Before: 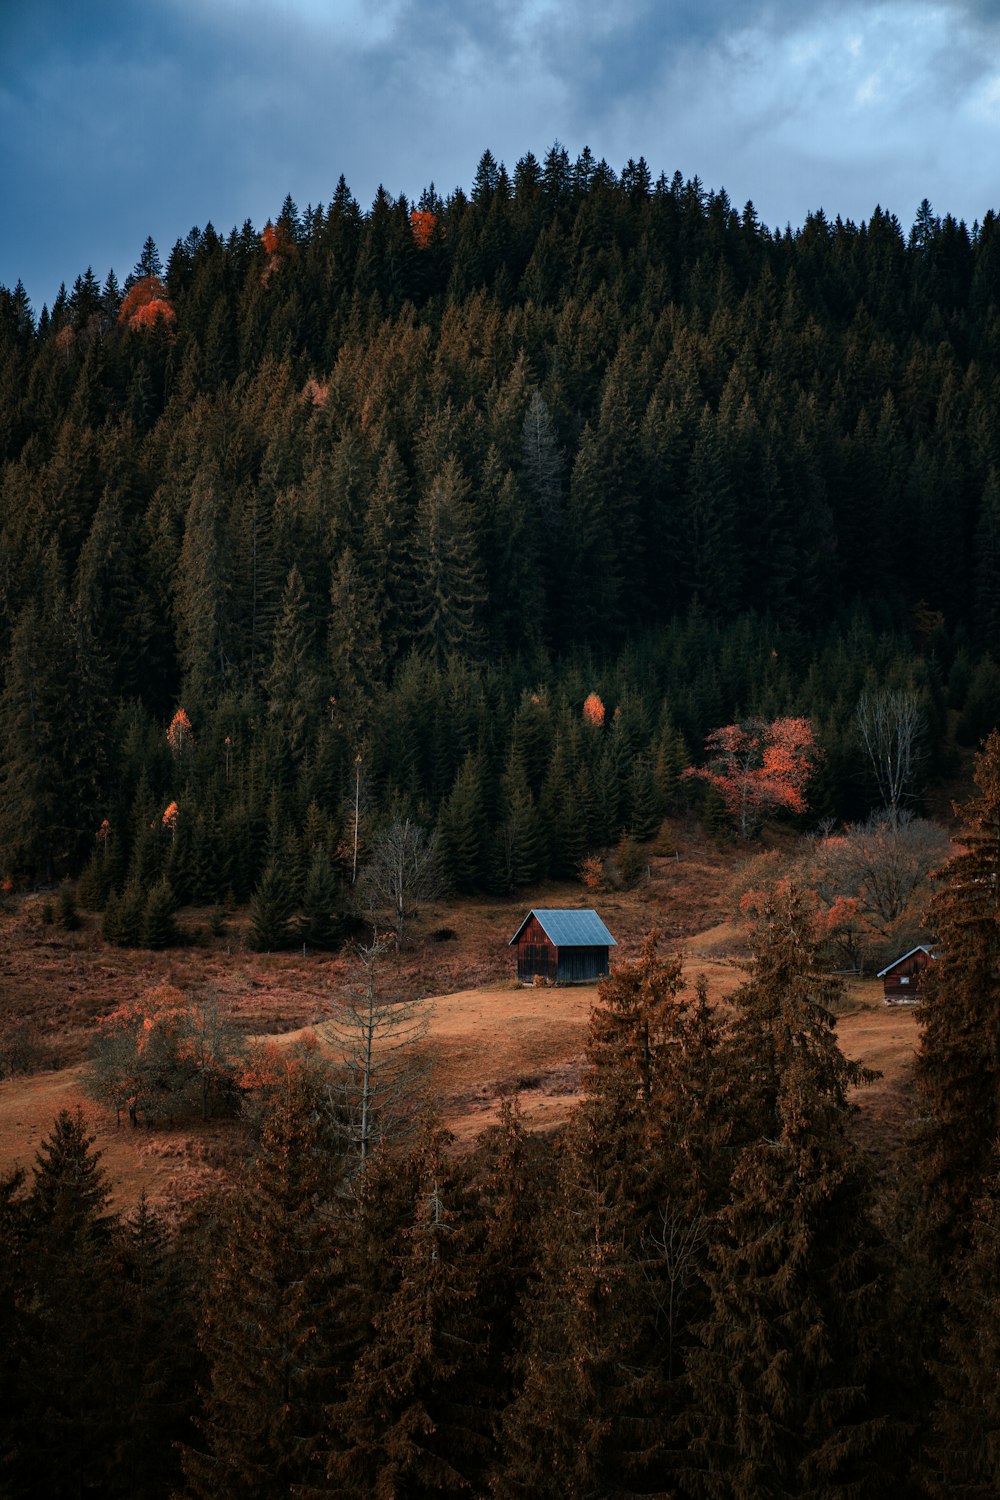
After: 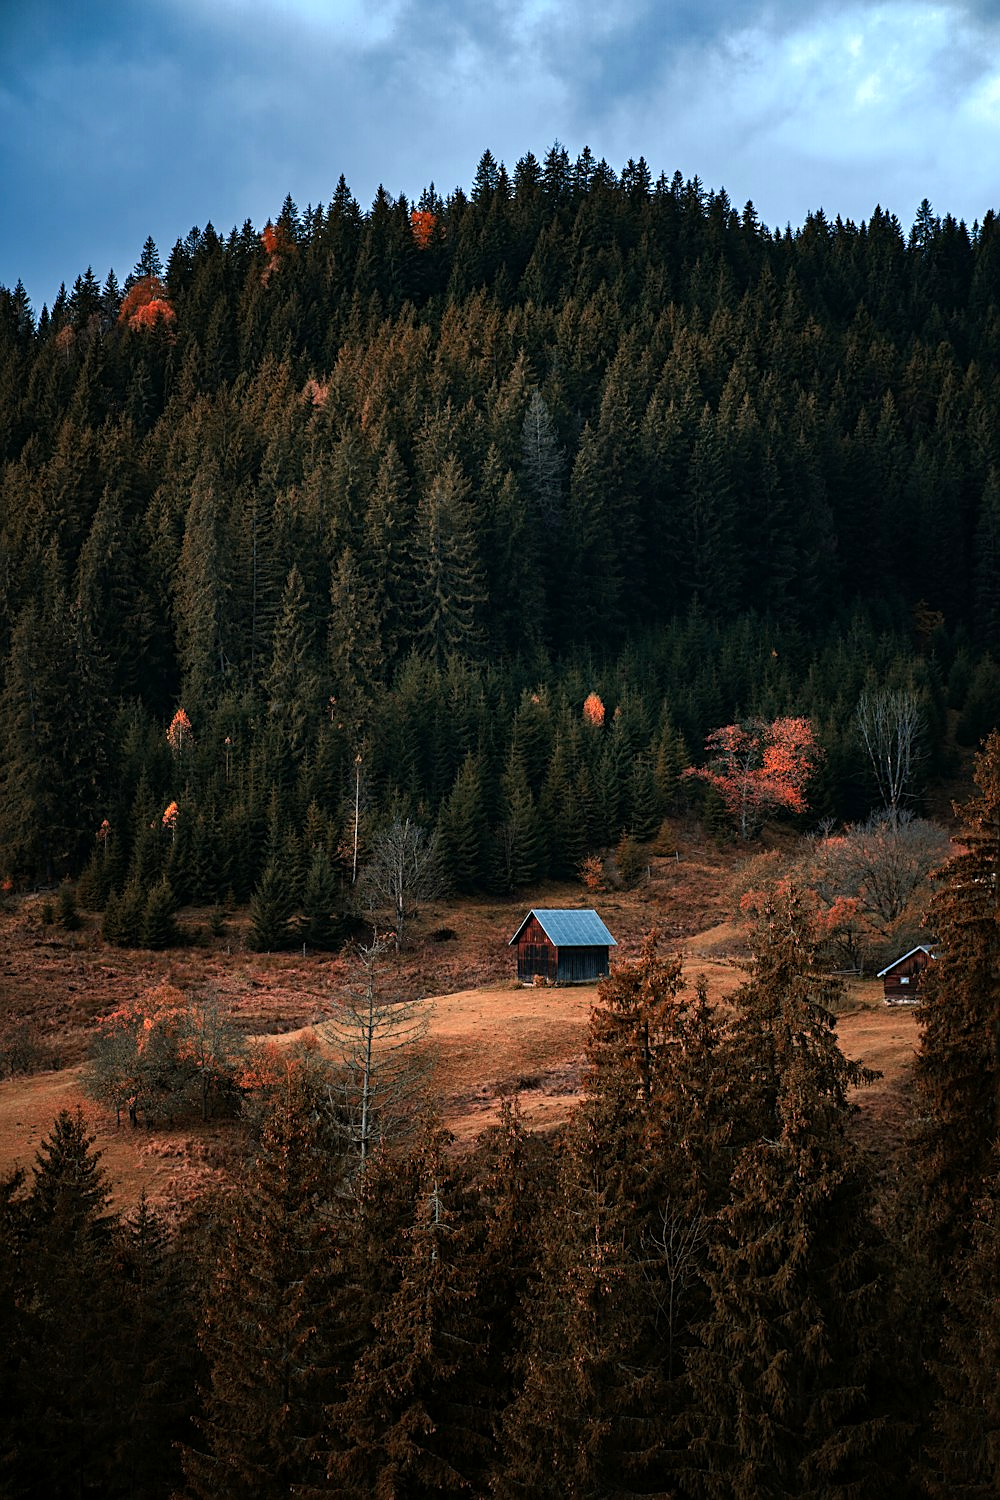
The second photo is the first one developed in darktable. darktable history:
levels: mode automatic, black 0.023%, white 99.97%, levels [0.062, 0.494, 0.925]
white balance: emerald 1
sharpen: on, module defaults
